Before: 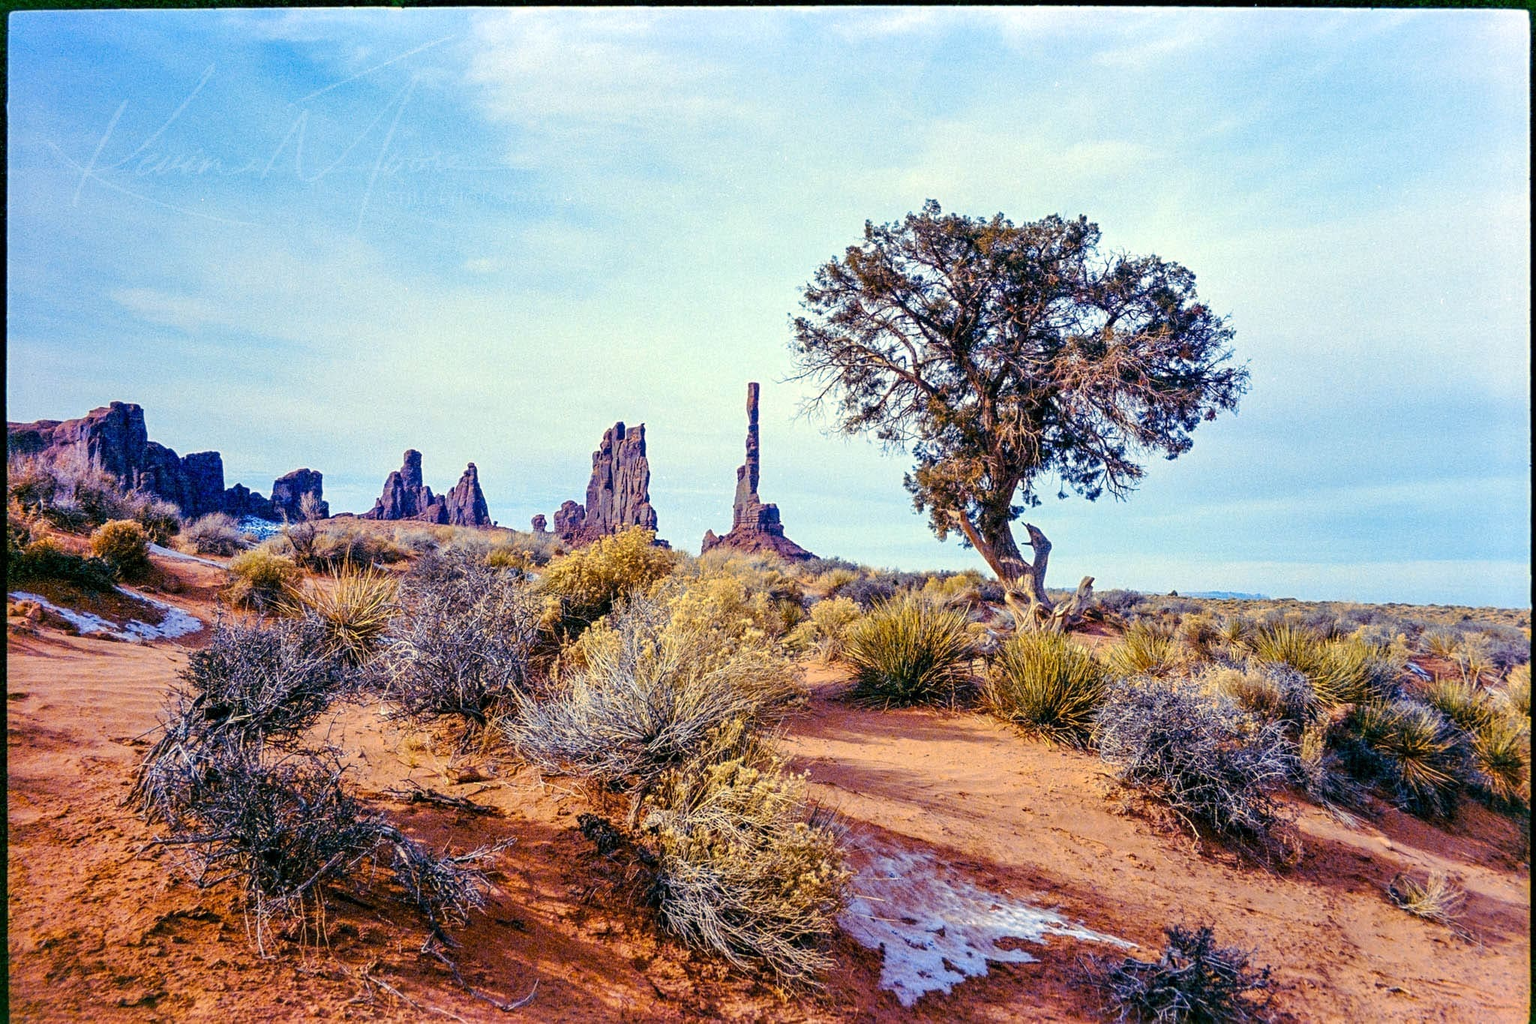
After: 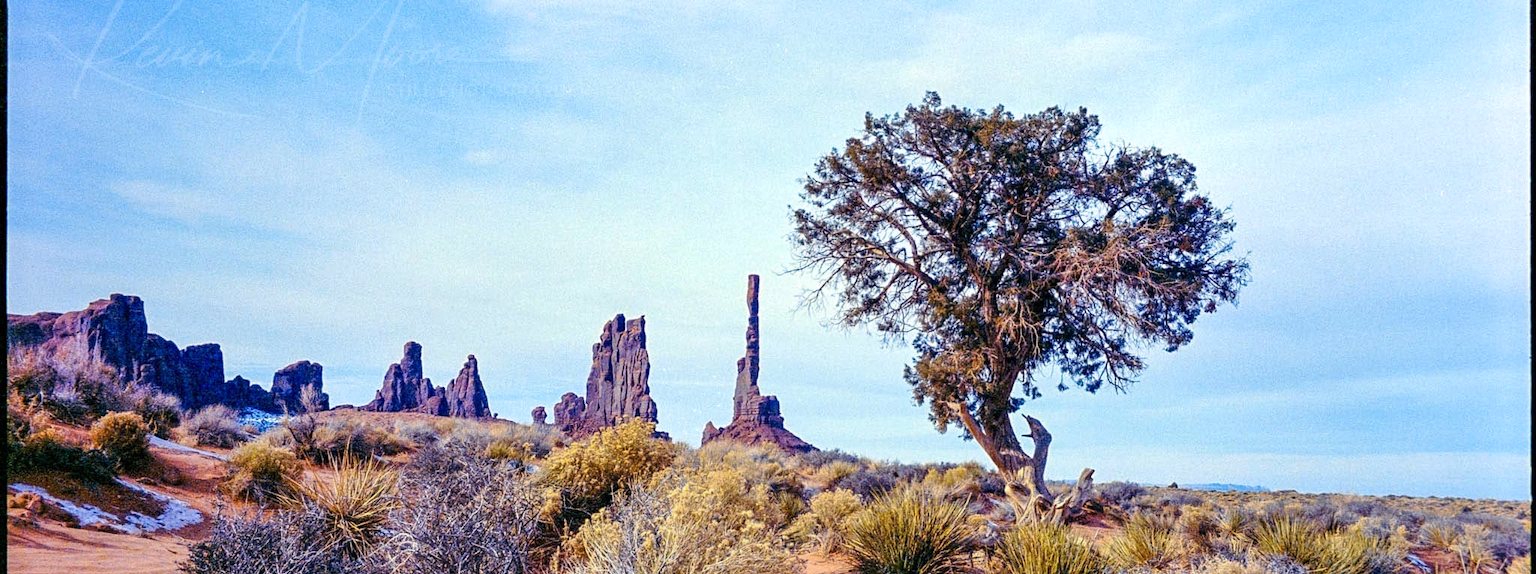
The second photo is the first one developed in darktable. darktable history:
crop and rotate: top 10.605%, bottom 33.274%
color calibration: illuminant as shot in camera, x 0.358, y 0.373, temperature 4628.91 K
